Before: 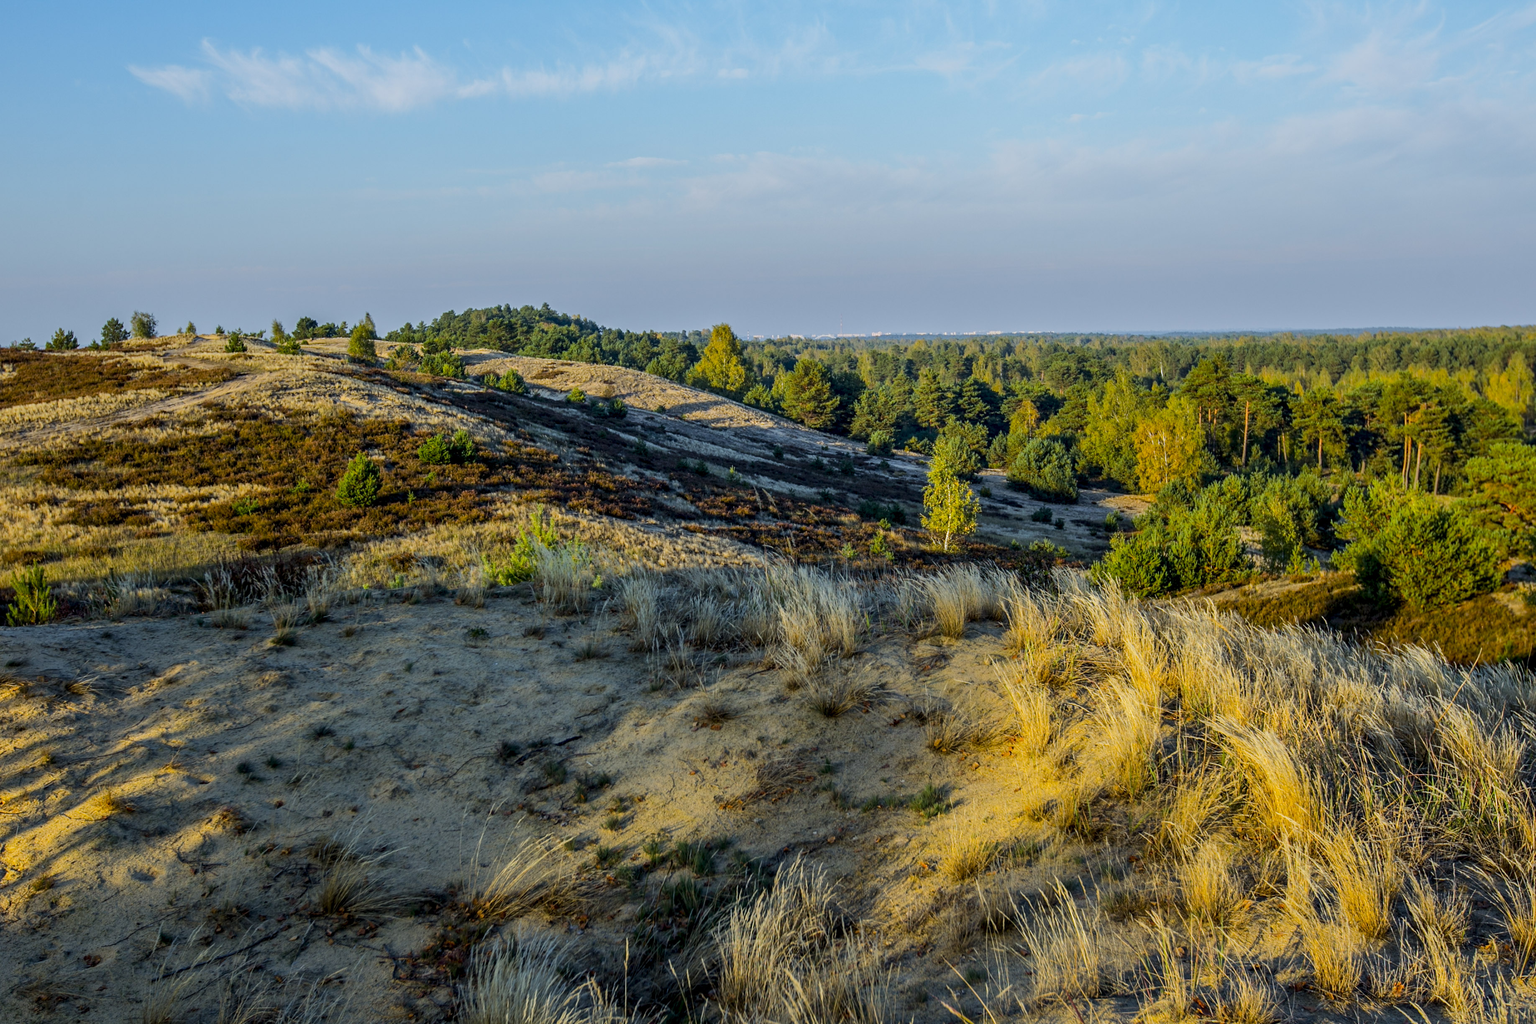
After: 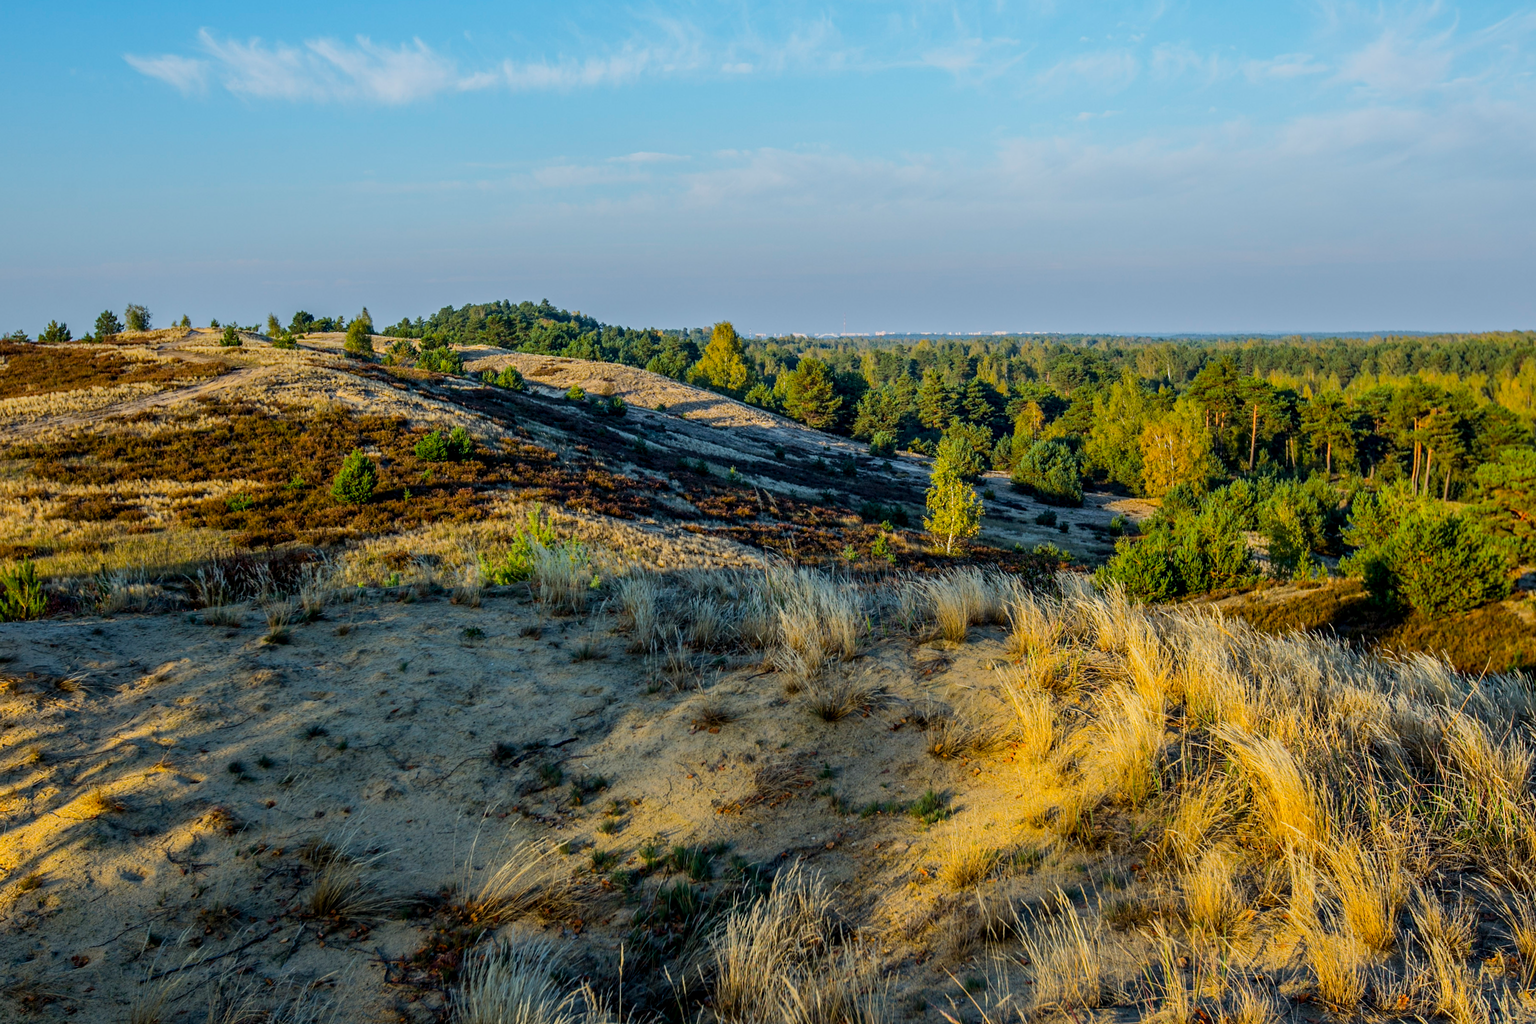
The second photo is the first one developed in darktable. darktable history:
crop and rotate: angle -0.5°
